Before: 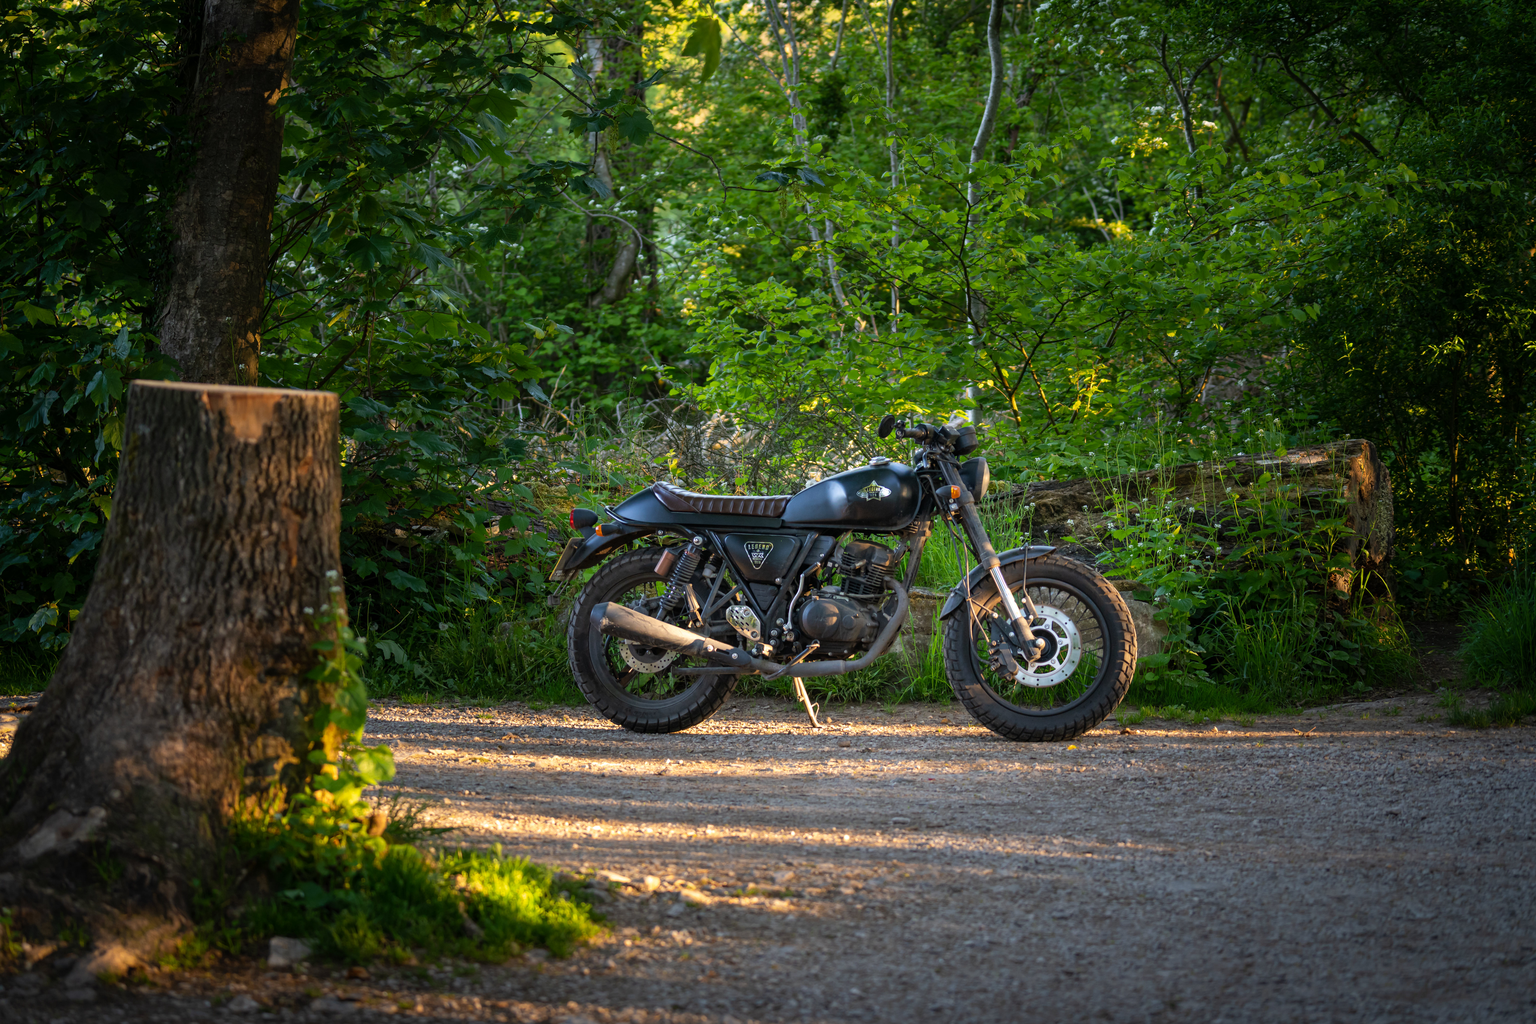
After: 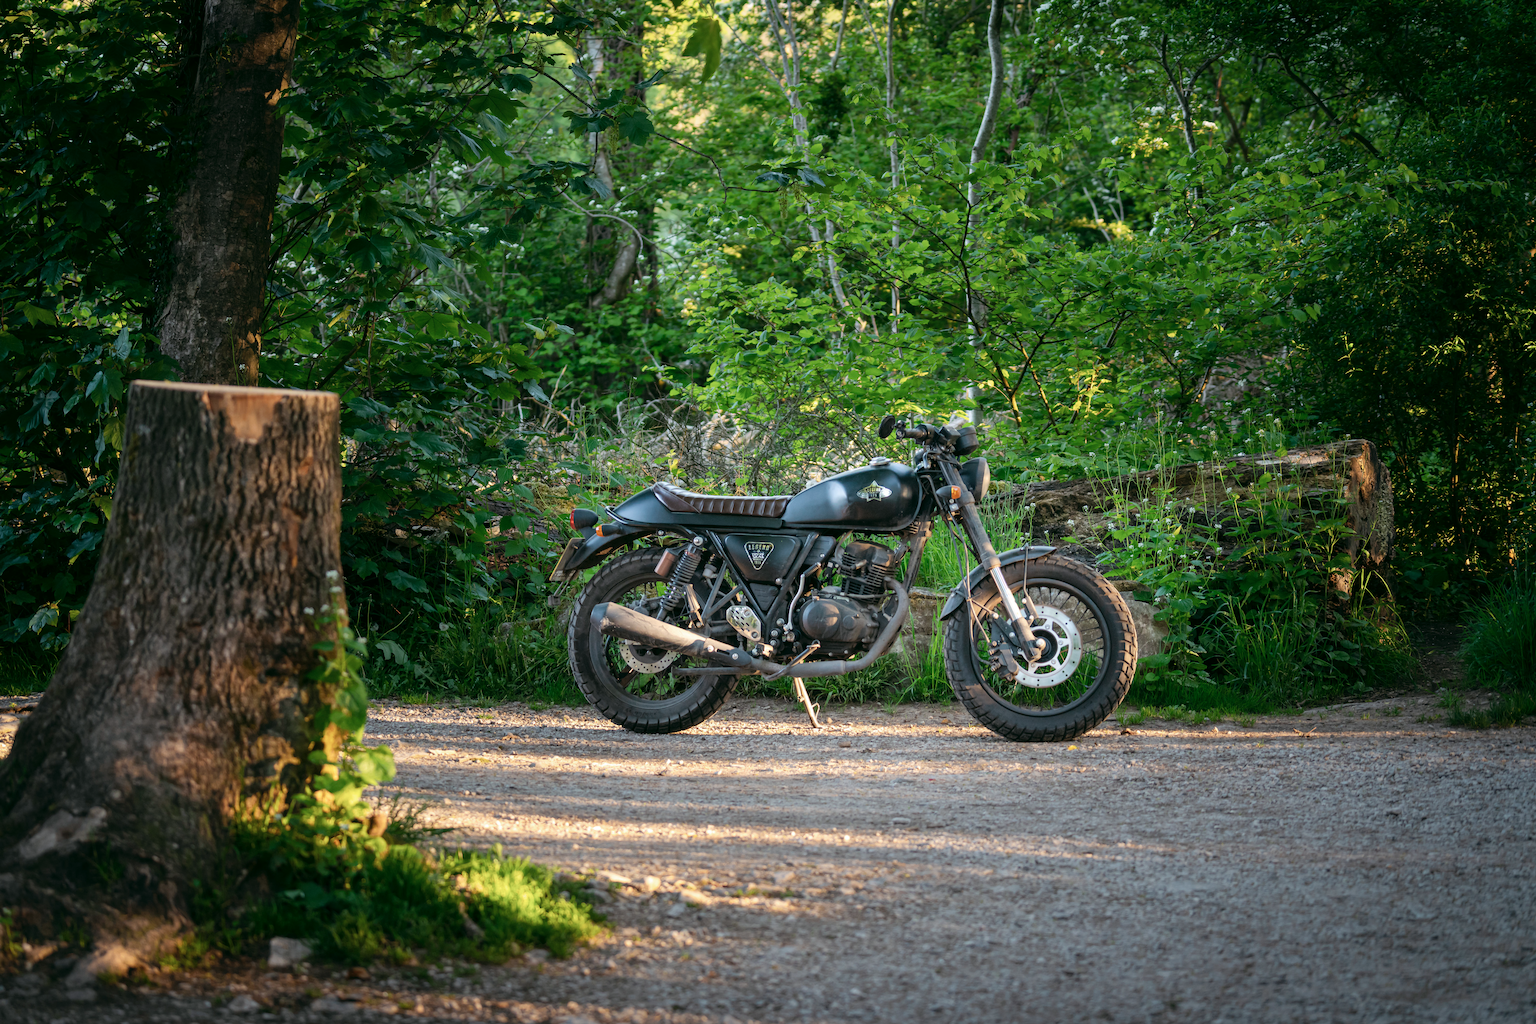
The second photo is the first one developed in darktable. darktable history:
tone curve: curves: ch0 [(0, 0) (0.003, 0.004) (0.011, 0.015) (0.025, 0.033) (0.044, 0.058) (0.069, 0.091) (0.1, 0.131) (0.136, 0.179) (0.177, 0.233) (0.224, 0.295) (0.277, 0.364) (0.335, 0.434) (0.399, 0.51) (0.468, 0.583) (0.543, 0.654) (0.623, 0.724) (0.709, 0.789) (0.801, 0.852) (0.898, 0.924) (1, 1)], preserve colors none
color look up table: target L [62.47, 44.07, 31.95, 199.92, 100, 80.67, 69.43, 59.56, 56.54, 48.42, 42.94, 43.16, 34.72, 26.18, 71.03, 58.9, 51.25, 47.94, 36.39, 25.61, 63.64, 48.63, 43.76, 27.01, 0 ×25], target a [-19.19, -28.1, -8.1, 0.011, -0.001, 0.092, -0.303, 15.95, 15.78, 30.57, -0.143, 41.37, 40.59, 10.76, -0.612, -0.856, 4.607, 40.19, 1.57, 16.46, -25.21, -23.25, -6.334, -0.522, 0 ×25], target b [44.06, 24.25, 15.32, -0.137, 0.007, 0.98, 64.2, 53.93, 13.12, 42.72, 0.037, 15.04, 21.51, 10.02, -0.706, 0.069, -19.82, -11.96, -33.72, -11.75, -2.477, -20.7, -18.16, -0.3, 0 ×25], num patches 24
